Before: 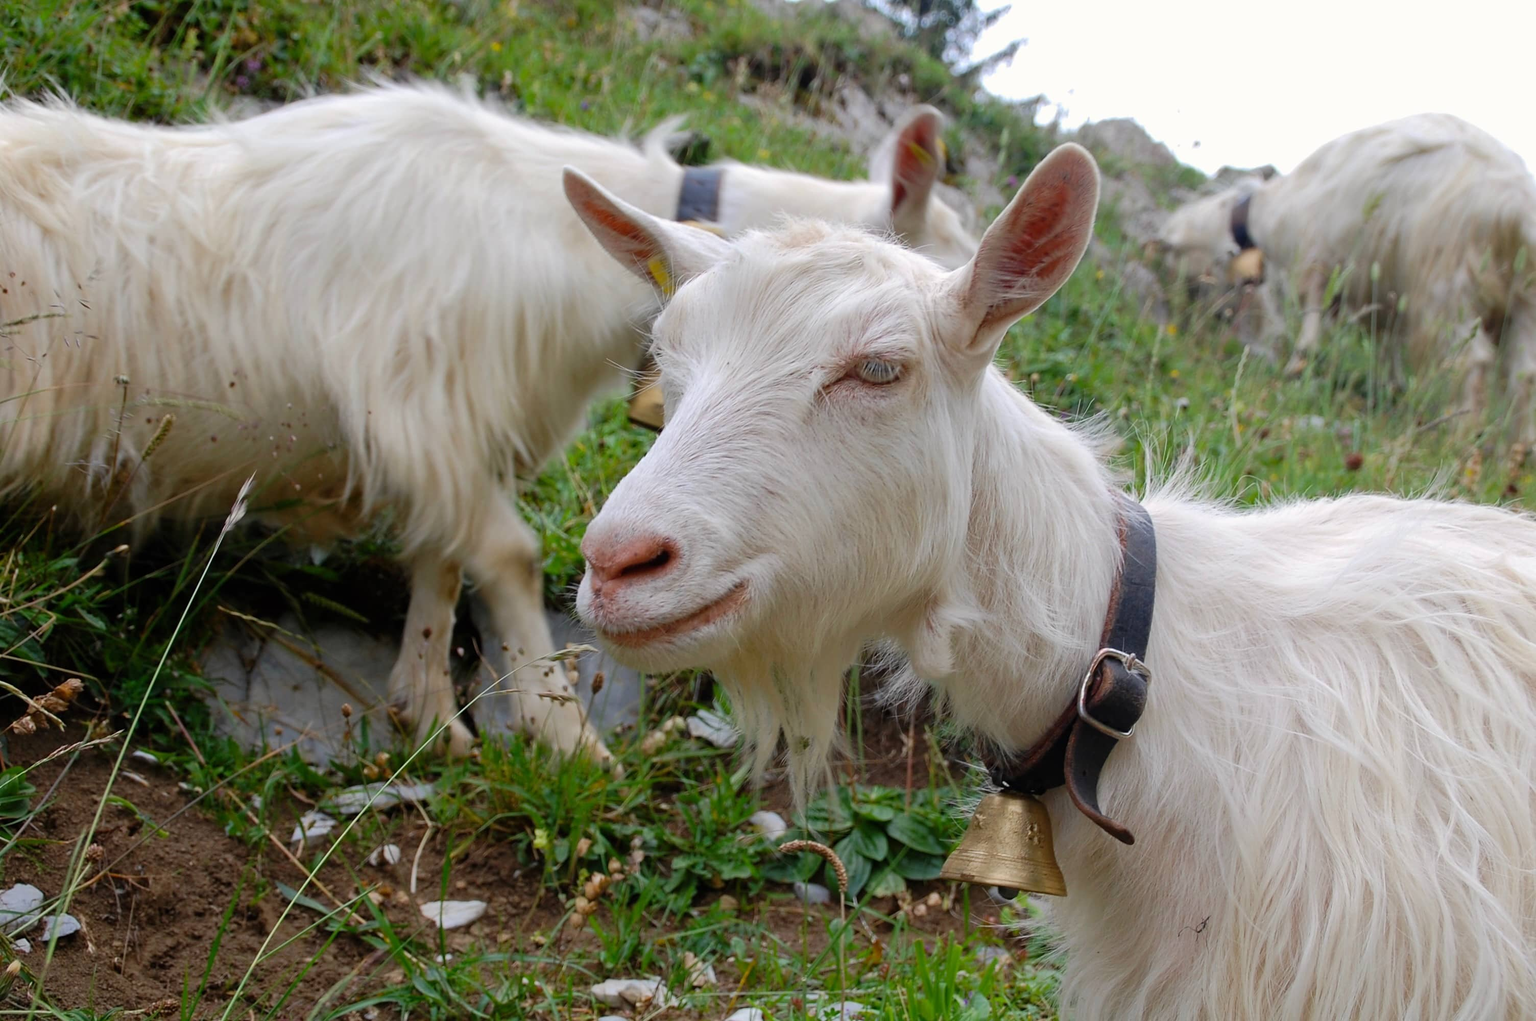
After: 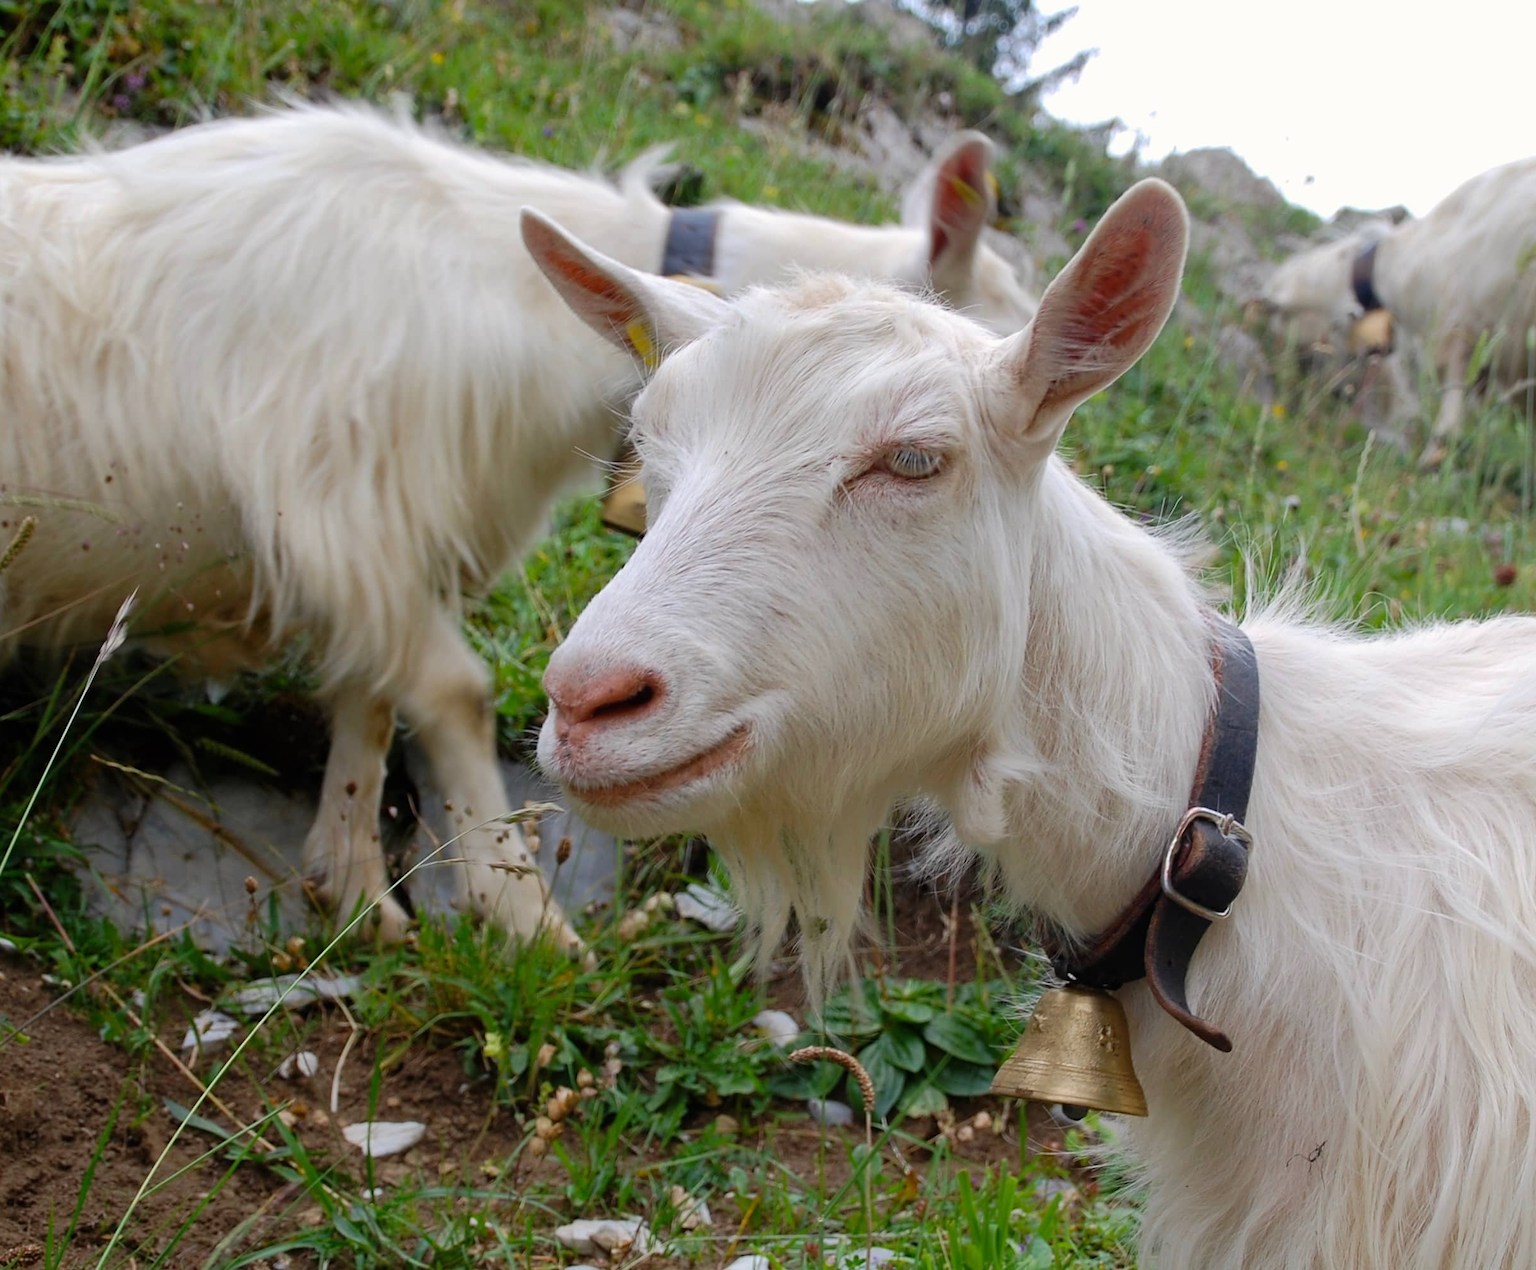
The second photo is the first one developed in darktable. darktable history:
crop and rotate: left 9.485%, right 10.182%
